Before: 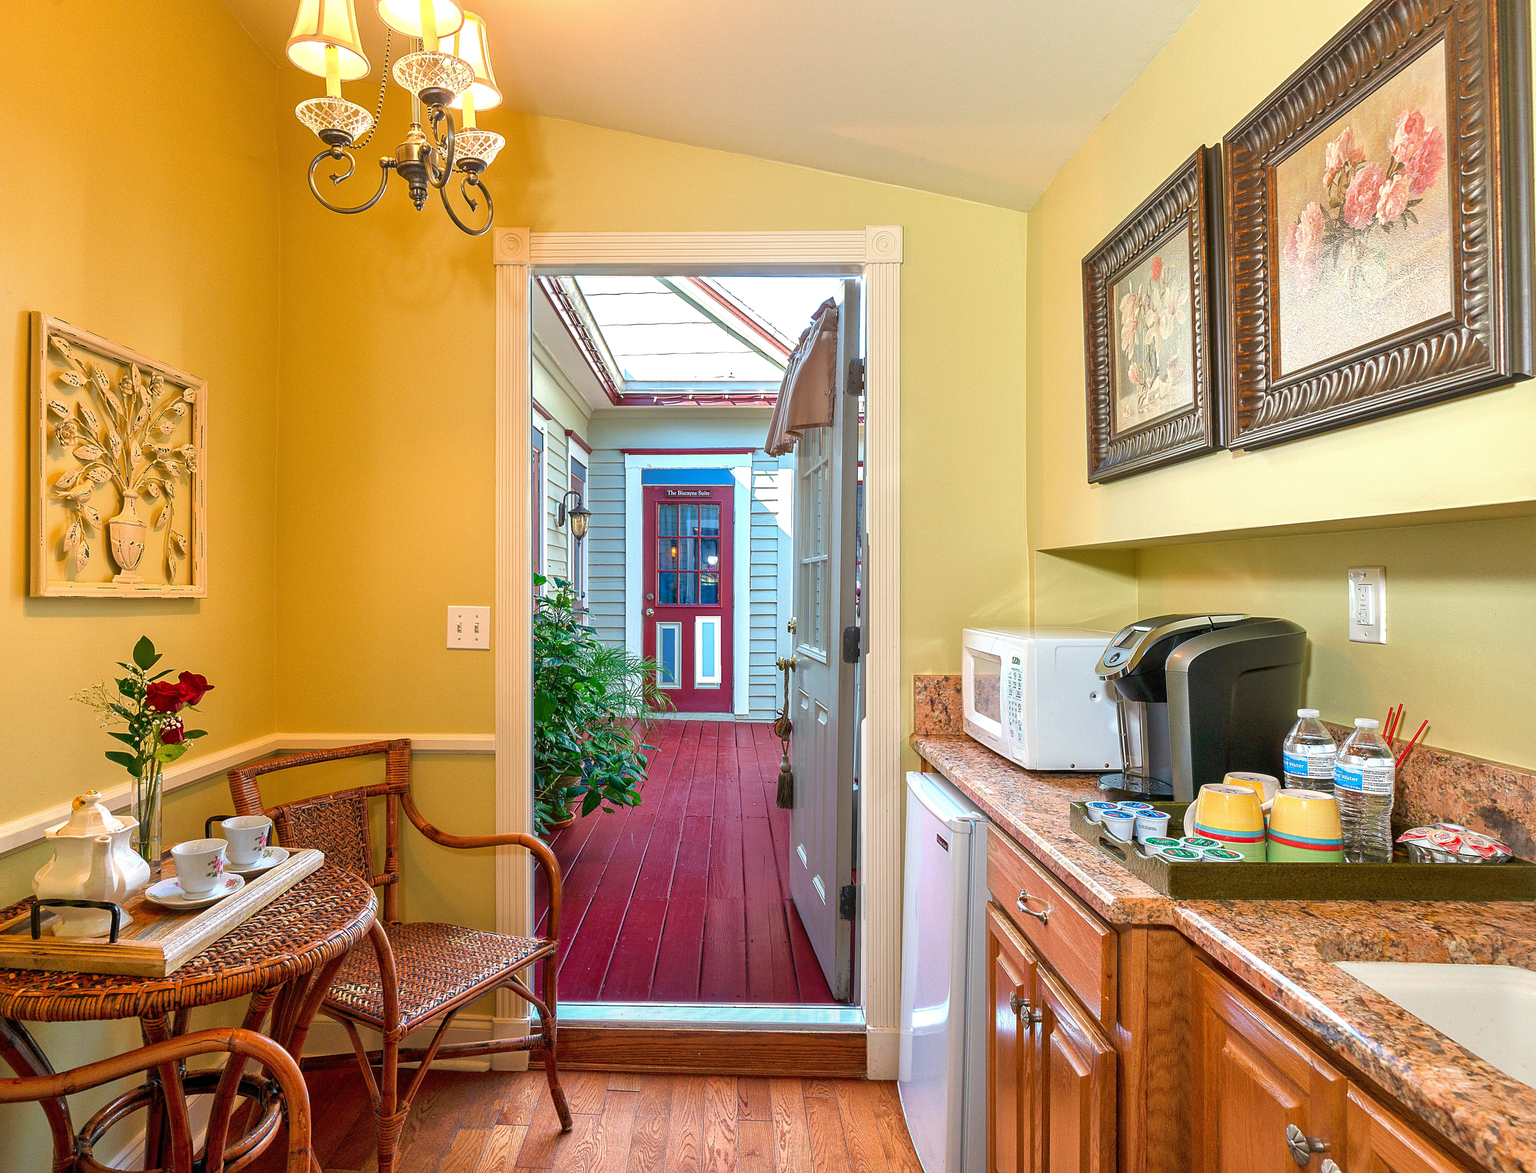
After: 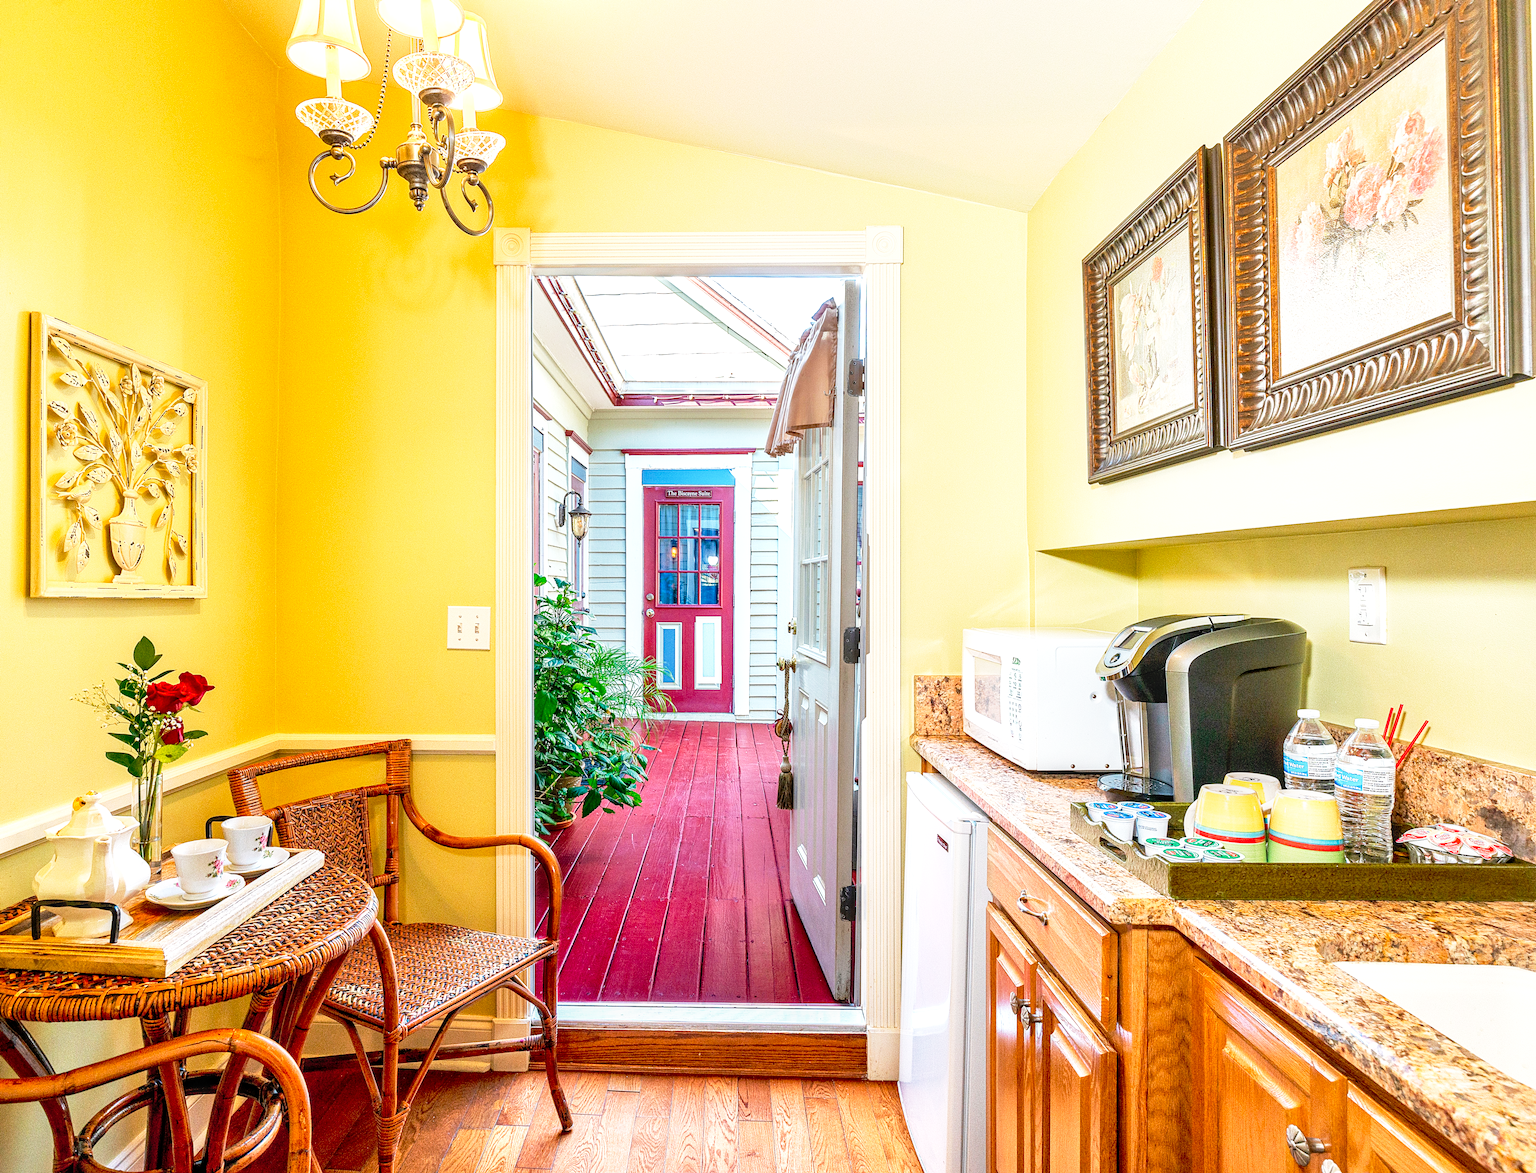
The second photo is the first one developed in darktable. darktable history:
local contrast: on, module defaults
base curve: curves: ch0 [(0, 0) (0.012, 0.01) (0.073, 0.168) (0.31, 0.711) (0.645, 0.957) (1, 1)], preserve colors none
